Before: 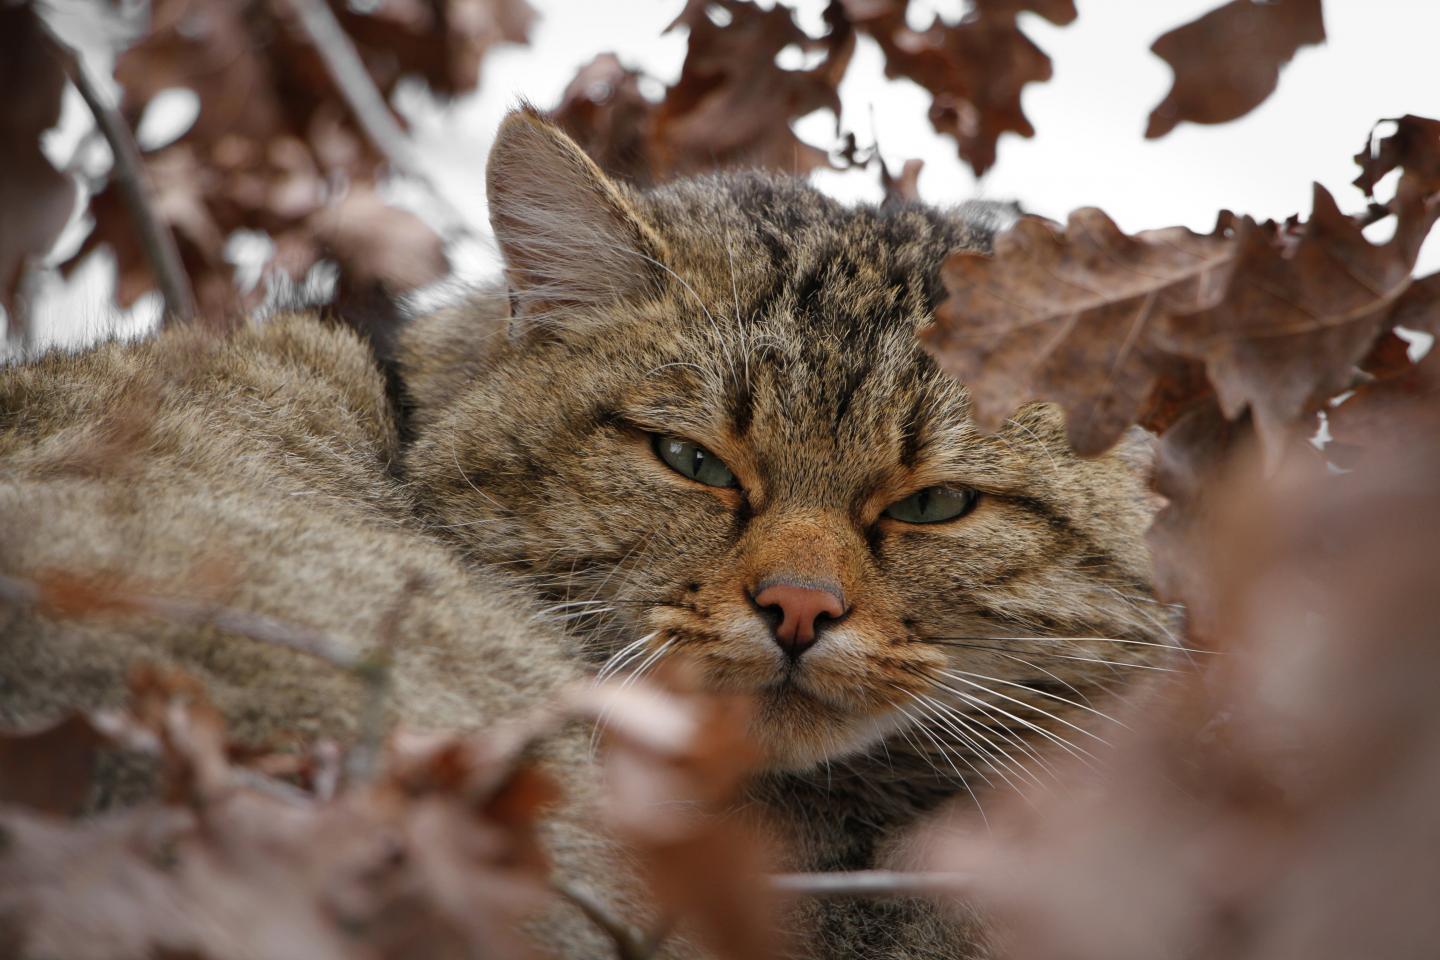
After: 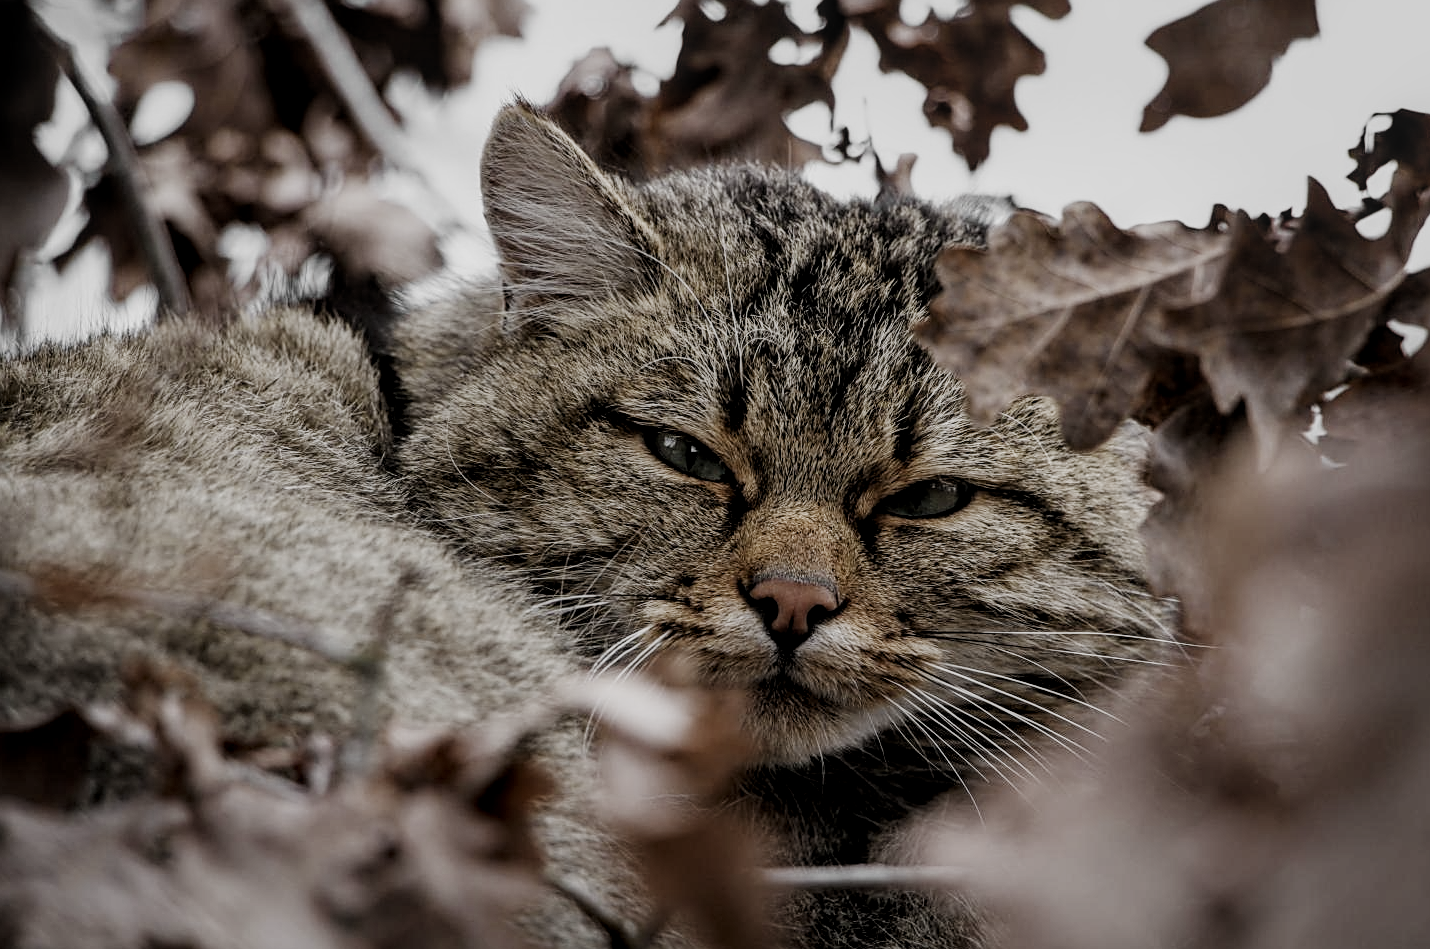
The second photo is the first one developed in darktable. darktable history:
color zones: curves: ch0 [(0, 0.5) (0.143, 0.5) (0.286, 0.5) (0.429, 0.495) (0.571, 0.437) (0.714, 0.44) (0.857, 0.496) (1, 0.5)]
crop: left 0.461%, top 0.716%, right 0.217%, bottom 0.356%
local contrast: on, module defaults
filmic rgb: black relative exposure -5.08 EV, white relative exposure 3.99 EV, hardness 2.9, contrast 1.299, highlights saturation mix -28.97%, preserve chrominance no, color science v5 (2021), contrast in shadows safe, contrast in highlights safe
sharpen: on, module defaults
